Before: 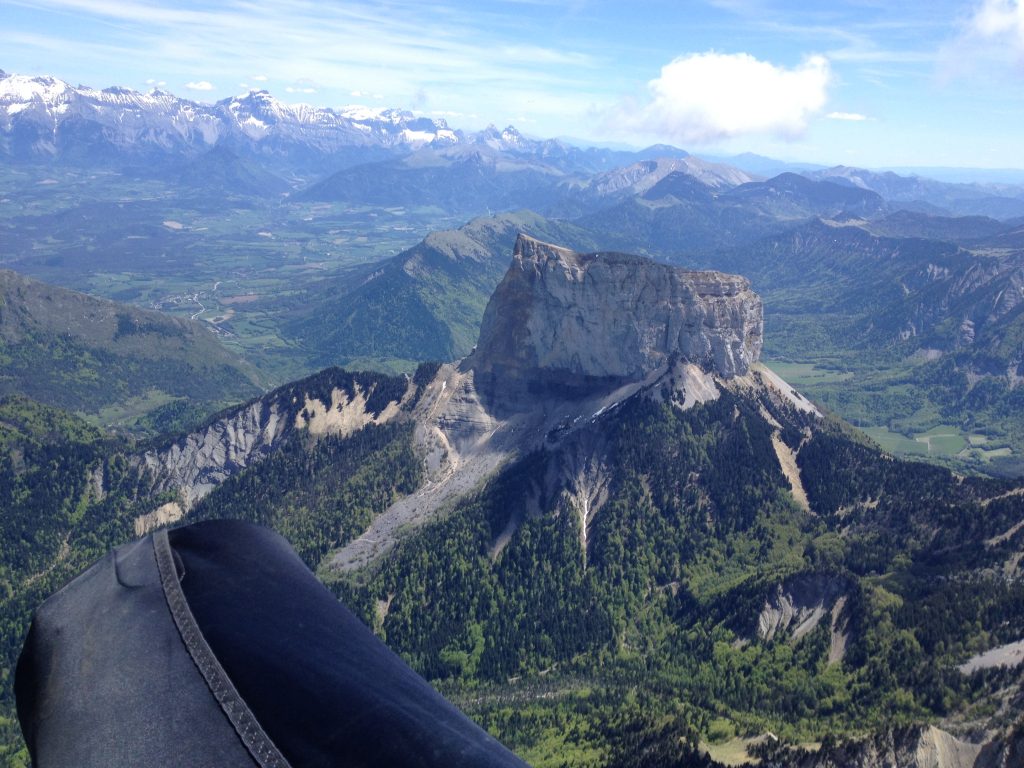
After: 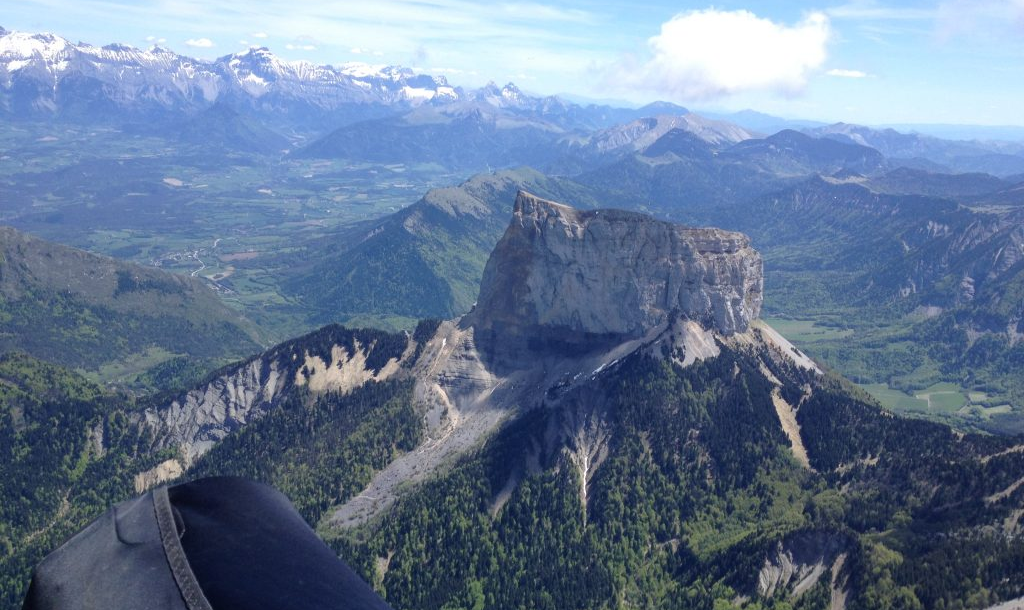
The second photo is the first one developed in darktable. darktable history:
crop and rotate: top 5.666%, bottom 14.795%
